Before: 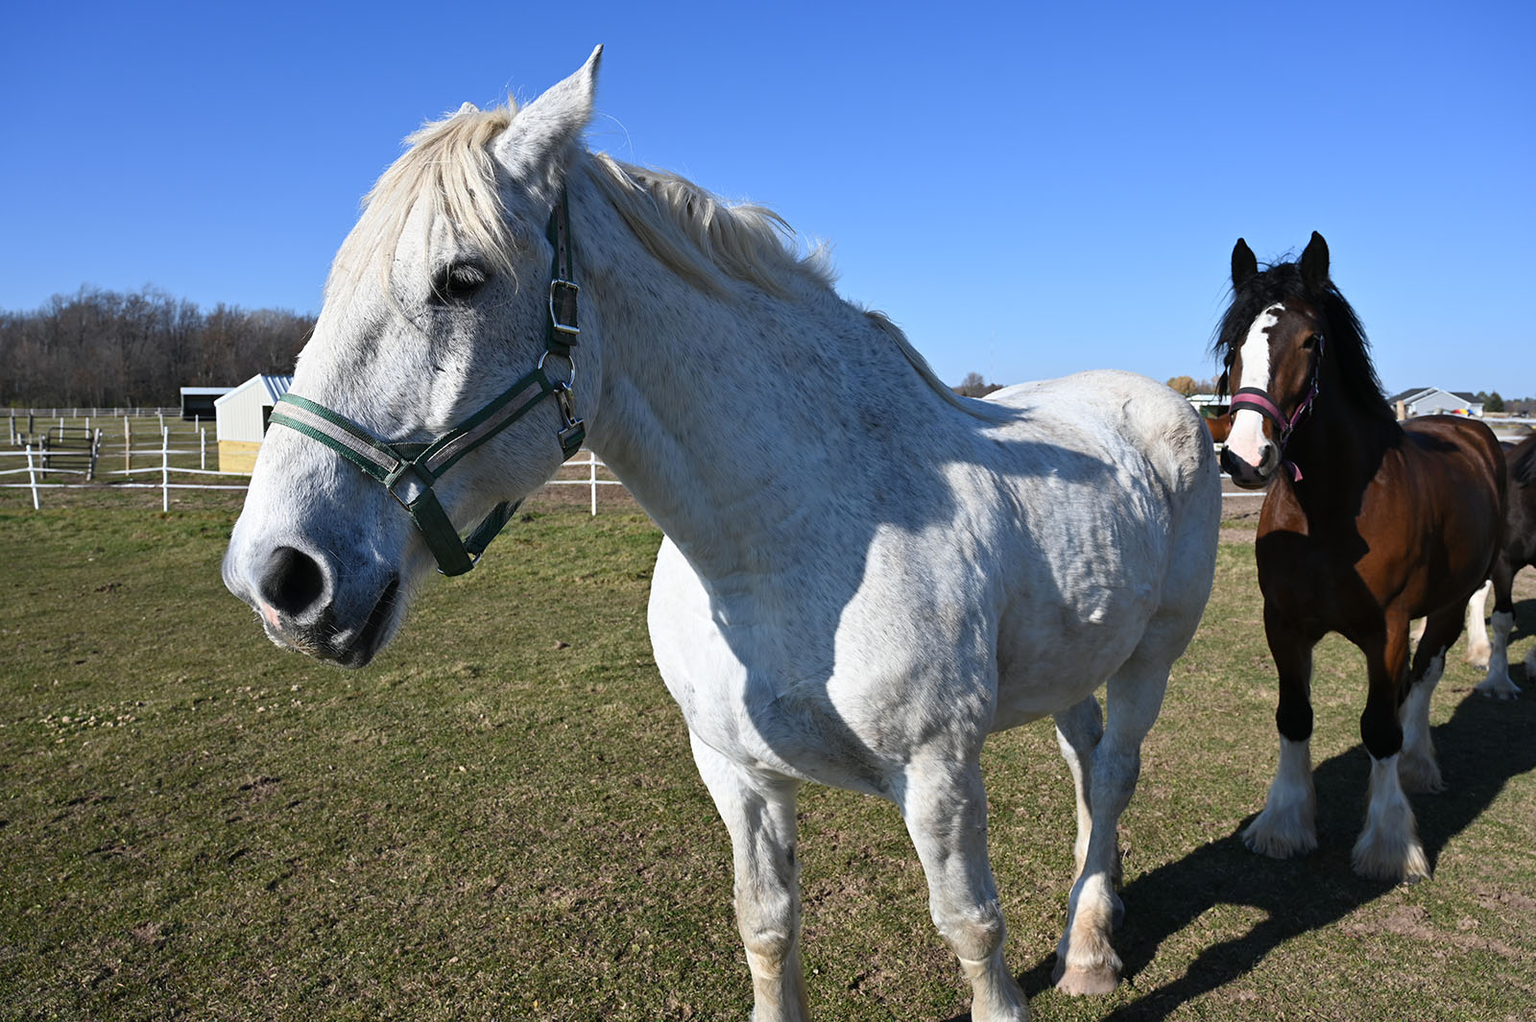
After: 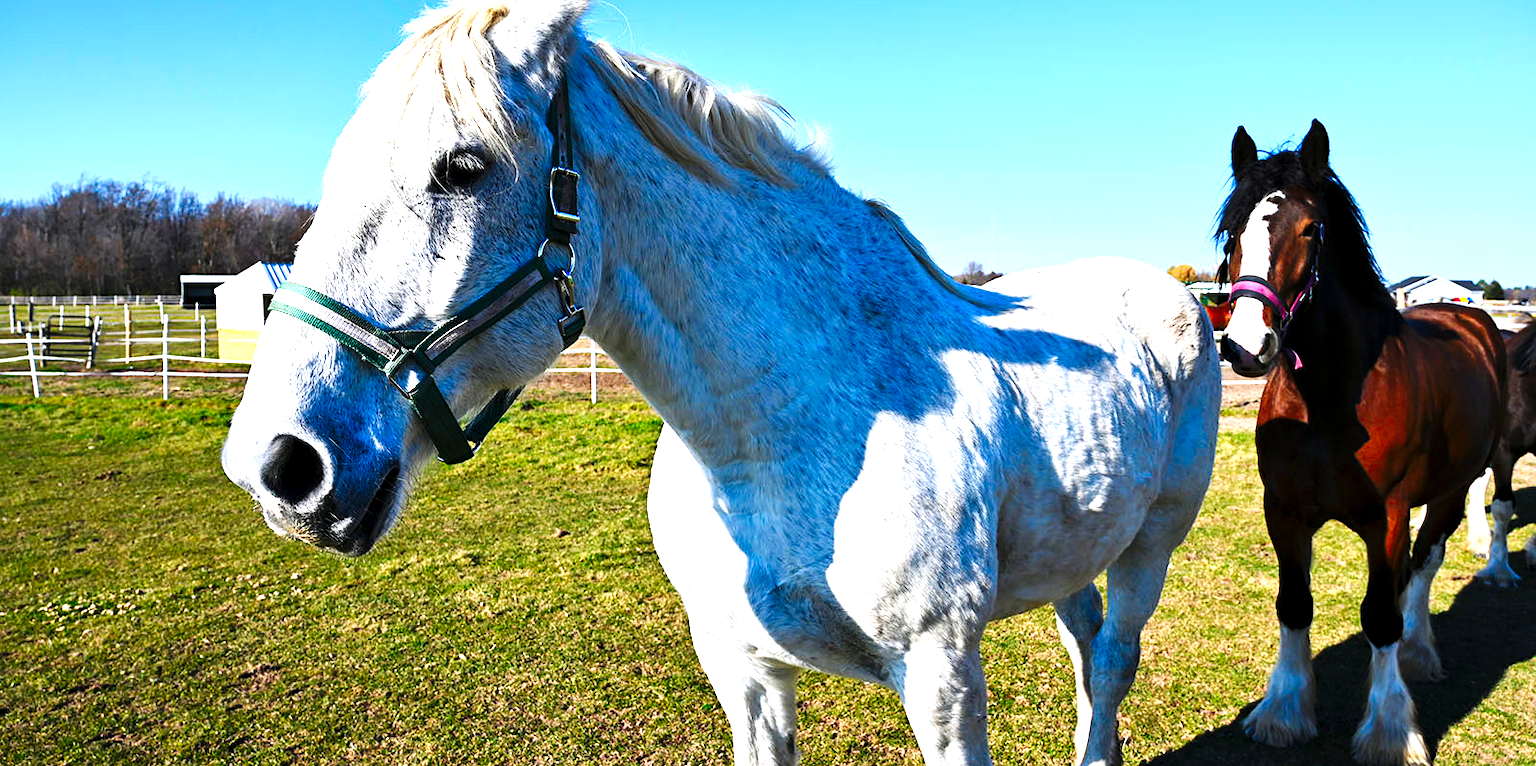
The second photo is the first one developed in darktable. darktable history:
crop: top 11.038%, bottom 13.962%
tone curve: curves: ch0 [(0, 0) (0.003, 0) (0.011, 0) (0.025, 0) (0.044, 0.006) (0.069, 0.024) (0.1, 0.038) (0.136, 0.052) (0.177, 0.08) (0.224, 0.112) (0.277, 0.145) (0.335, 0.206) (0.399, 0.284) (0.468, 0.372) (0.543, 0.477) (0.623, 0.593) (0.709, 0.717) (0.801, 0.815) (0.898, 0.92) (1, 1)], preserve colors none
contrast equalizer: octaves 7, y [[0.6 ×6], [0.55 ×6], [0 ×6], [0 ×6], [0 ×6]], mix 0.35
contrast brightness saturation: saturation 0.5
exposure: exposure 1.25 EV, compensate exposure bias true, compensate highlight preservation false
